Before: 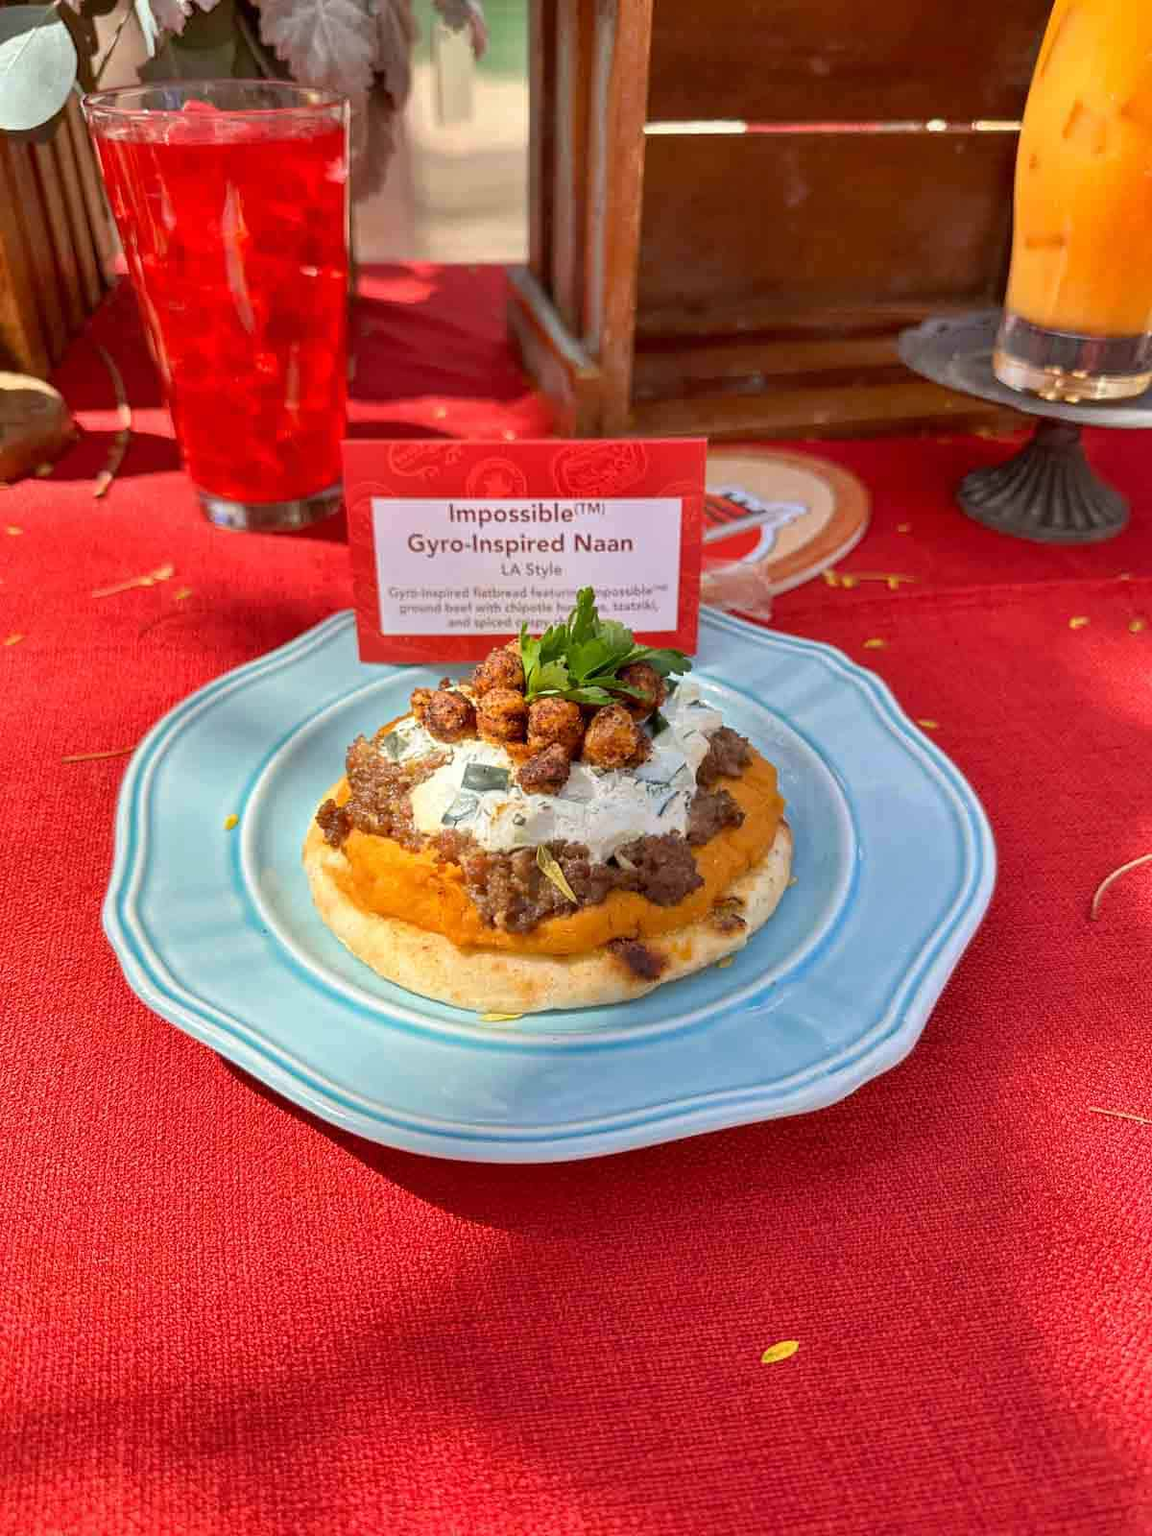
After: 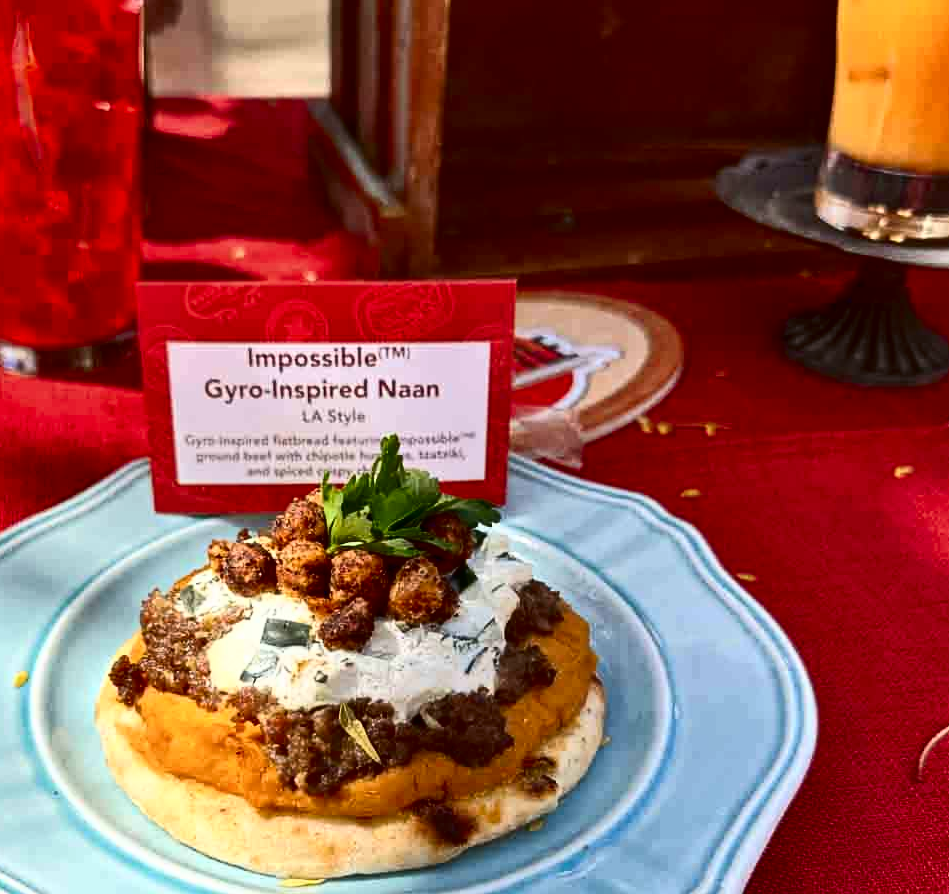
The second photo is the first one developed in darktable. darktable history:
crop: left 18.398%, top 11.124%, right 2.449%, bottom 32.954%
tone curve: curves: ch0 [(0, 0) (0.003, 0.007) (0.011, 0.009) (0.025, 0.01) (0.044, 0.012) (0.069, 0.013) (0.1, 0.014) (0.136, 0.021) (0.177, 0.038) (0.224, 0.06) (0.277, 0.099) (0.335, 0.16) (0.399, 0.227) (0.468, 0.329) (0.543, 0.45) (0.623, 0.594) (0.709, 0.756) (0.801, 0.868) (0.898, 0.971) (1, 1)], color space Lab, independent channels, preserve colors none
